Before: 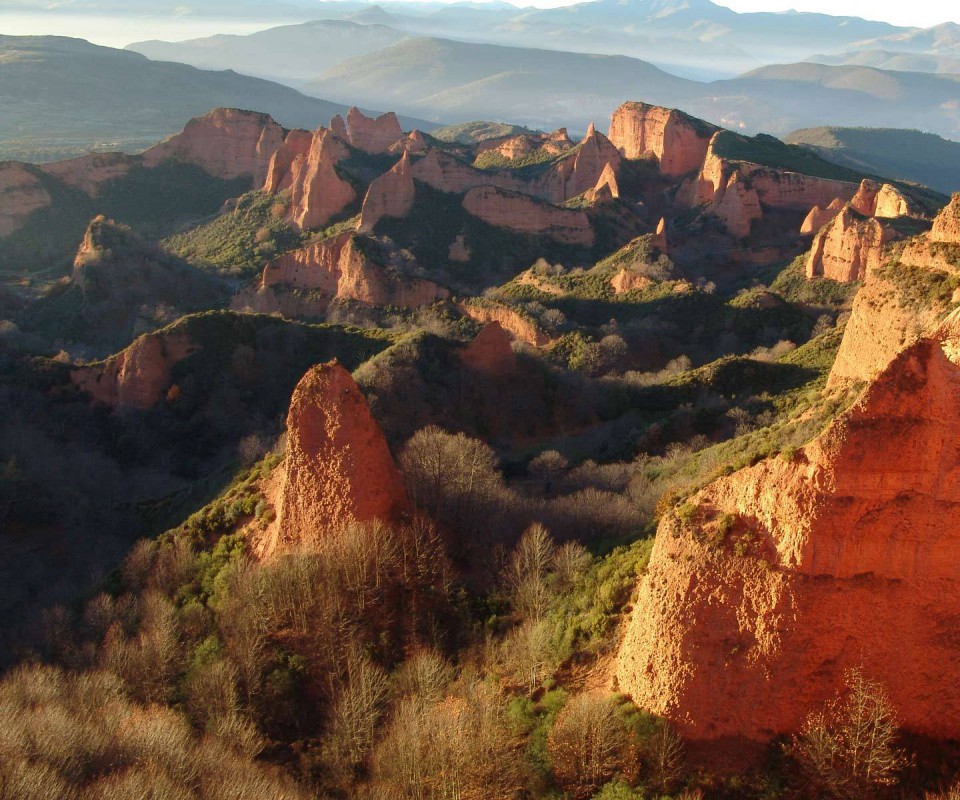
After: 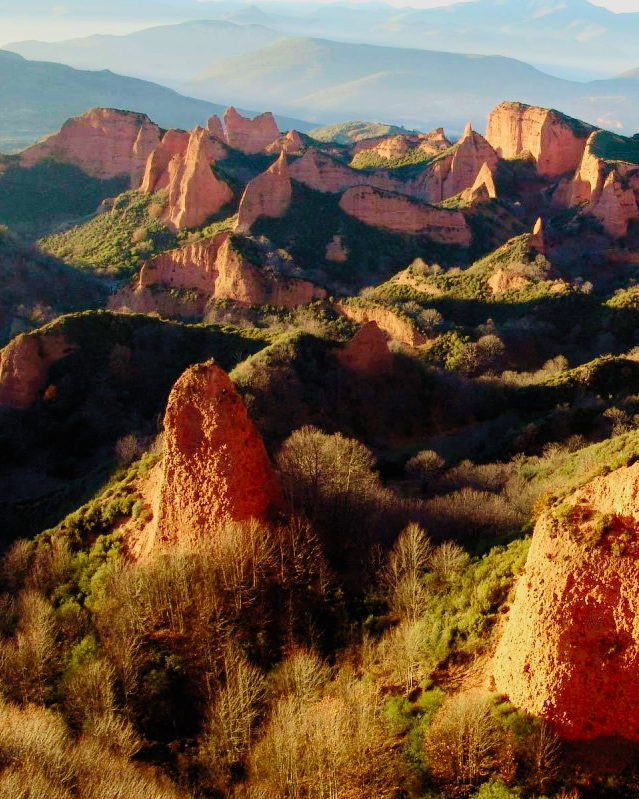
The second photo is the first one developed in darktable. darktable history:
filmic rgb: black relative exposure -6.08 EV, white relative exposure 6.95 EV, hardness 2.25, add noise in highlights 0.001, preserve chrominance no, color science v3 (2019), use custom middle-gray values true, contrast in highlights soft
crop and rotate: left 12.881%, right 20.47%
contrast brightness saturation: contrast 0.203, brightness 0.158, saturation 0.223
velvia: strength 55.34%
